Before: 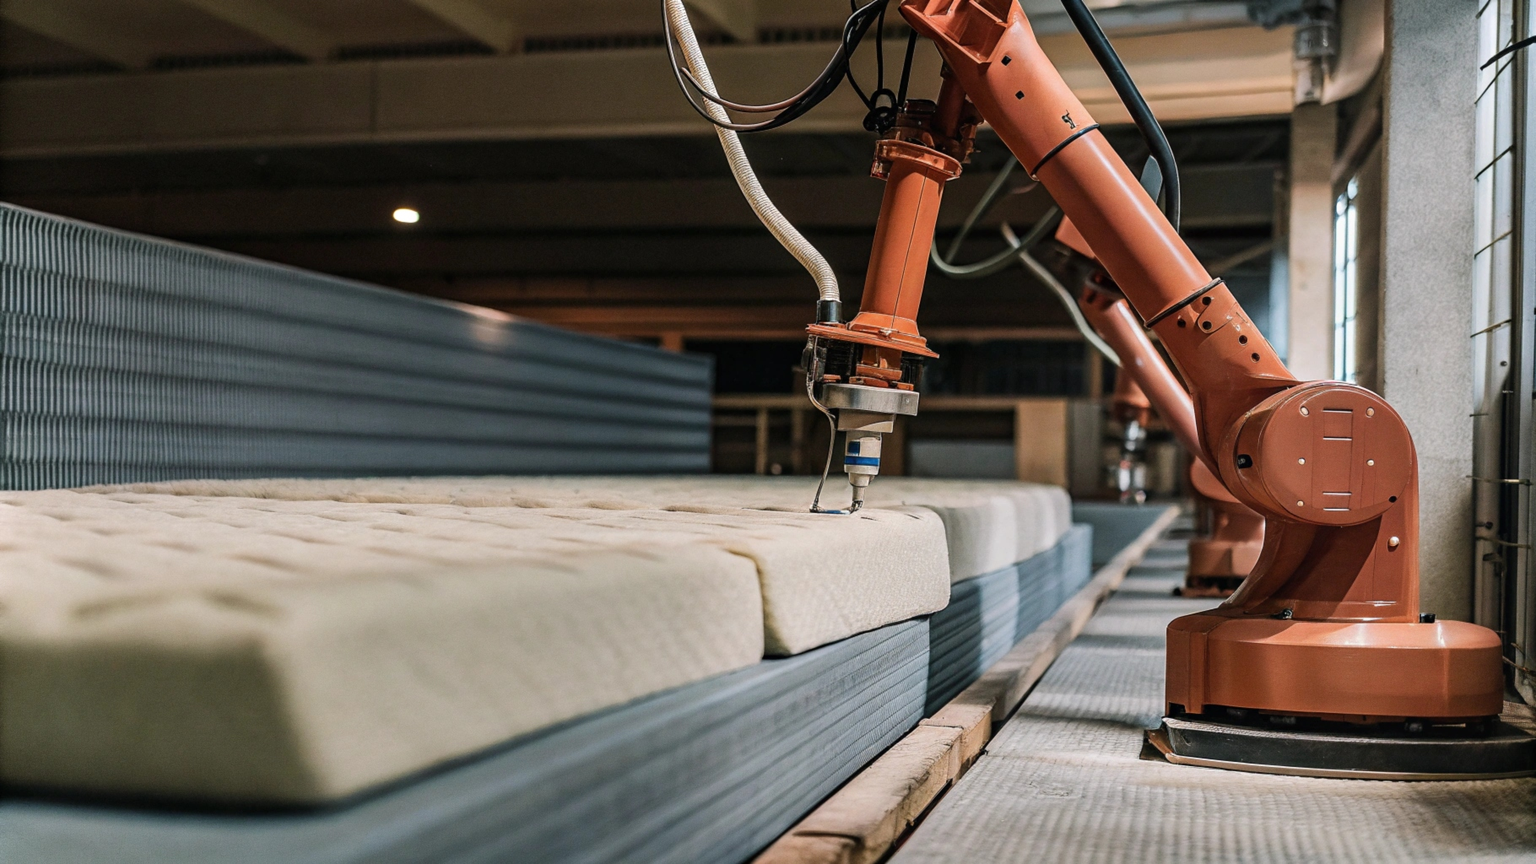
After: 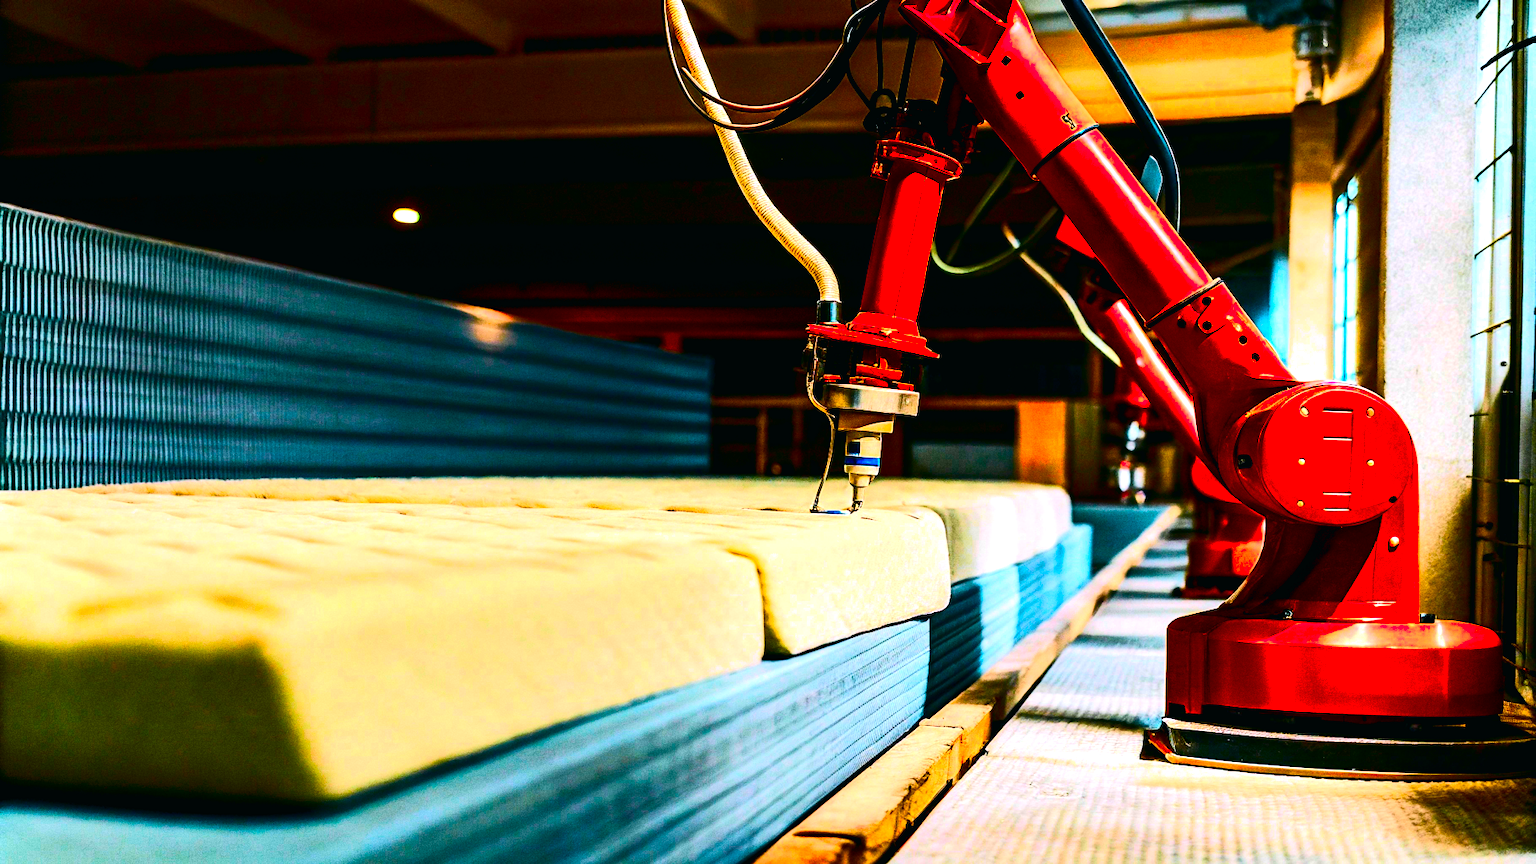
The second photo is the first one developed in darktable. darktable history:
color balance rgb: global offset › luminance -0.37%, perceptual saturation grading › highlights -17.77%, perceptual saturation grading › mid-tones 33.1%, perceptual saturation grading › shadows 50.52%, perceptual brilliance grading › highlights 20%, perceptual brilliance grading › mid-tones 20%, perceptual brilliance grading › shadows -20%, global vibrance 50%
tone curve: curves: ch0 [(0, 0.008) (0.081, 0.044) (0.177, 0.123) (0.283, 0.253) (0.427, 0.441) (0.495, 0.524) (0.661, 0.756) (0.796, 0.859) (1, 0.951)]; ch1 [(0, 0) (0.161, 0.092) (0.35, 0.33) (0.392, 0.392) (0.427, 0.426) (0.479, 0.472) (0.505, 0.5) (0.521, 0.519) (0.567, 0.556) (0.583, 0.588) (0.625, 0.627) (0.678, 0.733) (1, 1)]; ch2 [(0, 0) (0.346, 0.362) (0.404, 0.427) (0.502, 0.499) (0.523, 0.522) (0.544, 0.561) (0.58, 0.59) (0.629, 0.642) (0.717, 0.678) (1, 1)], color space Lab, independent channels, preserve colors none
tone equalizer: -8 EV -0.75 EV, -7 EV -0.7 EV, -6 EV -0.6 EV, -5 EV -0.4 EV, -3 EV 0.4 EV, -2 EV 0.6 EV, -1 EV 0.7 EV, +0 EV 0.75 EV, edges refinement/feathering 500, mask exposure compensation -1.57 EV, preserve details no
color correction: highlights a* 1.59, highlights b* -1.7, saturation 2.48
